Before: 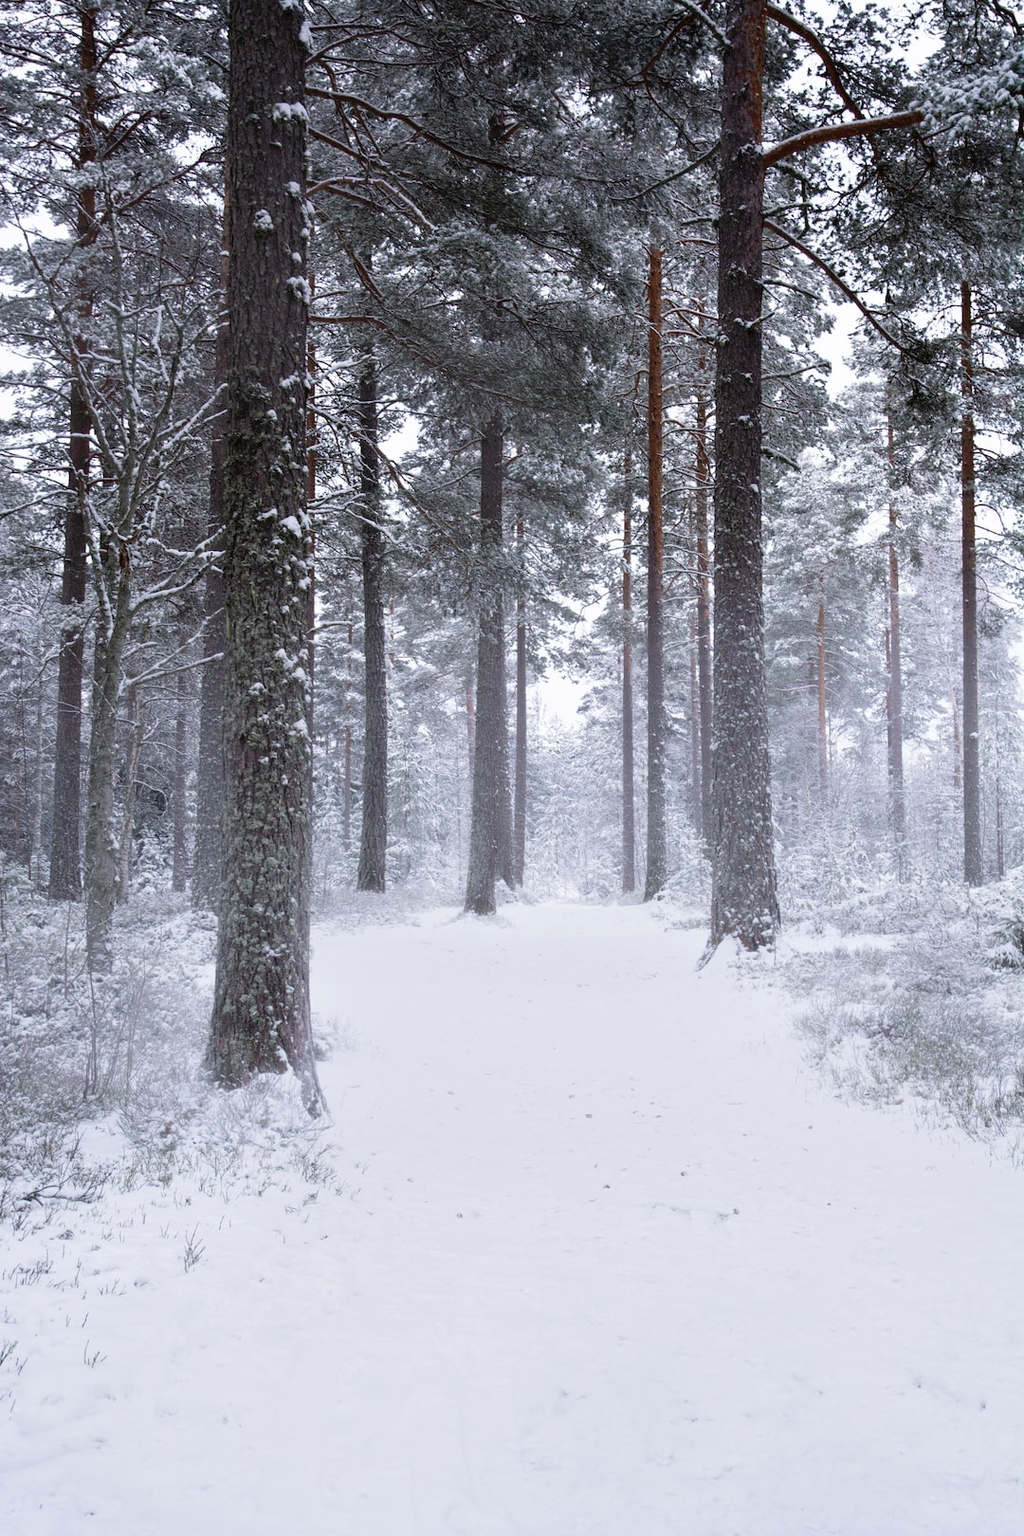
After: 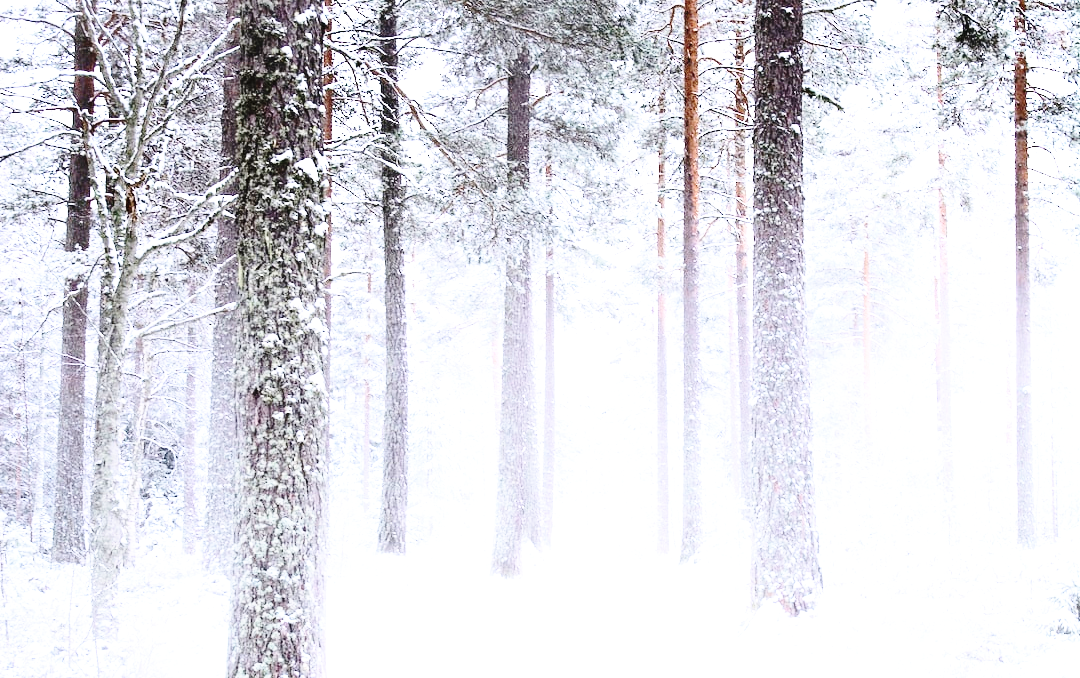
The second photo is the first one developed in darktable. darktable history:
base curve: curves: ch0 [(0, 0) (0.028, 0.03) (0.121, 0.232) (0.46, 0.748) (0.859, 0.968) (1, 1)], preserve colors none
exposure: black level correction -0.002, exposure 1.35 EV, compensate highlight preservation false
crop and rotate: top 23.84%, bottom 34.294%
contrast brightness saturation: contrast 0.28
